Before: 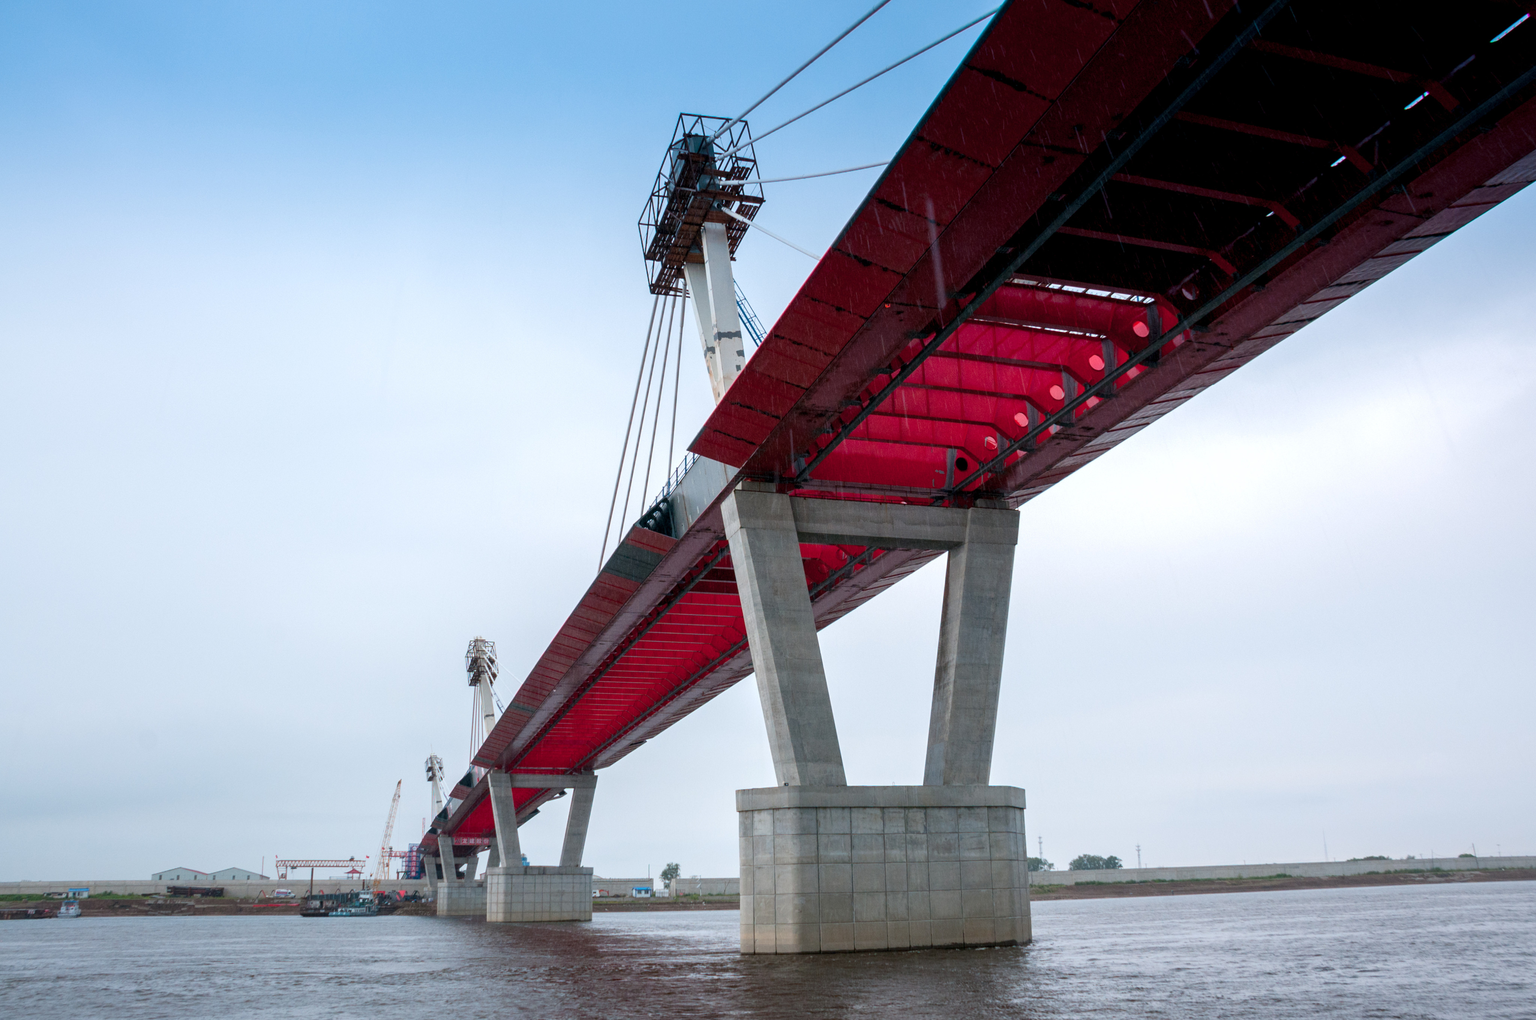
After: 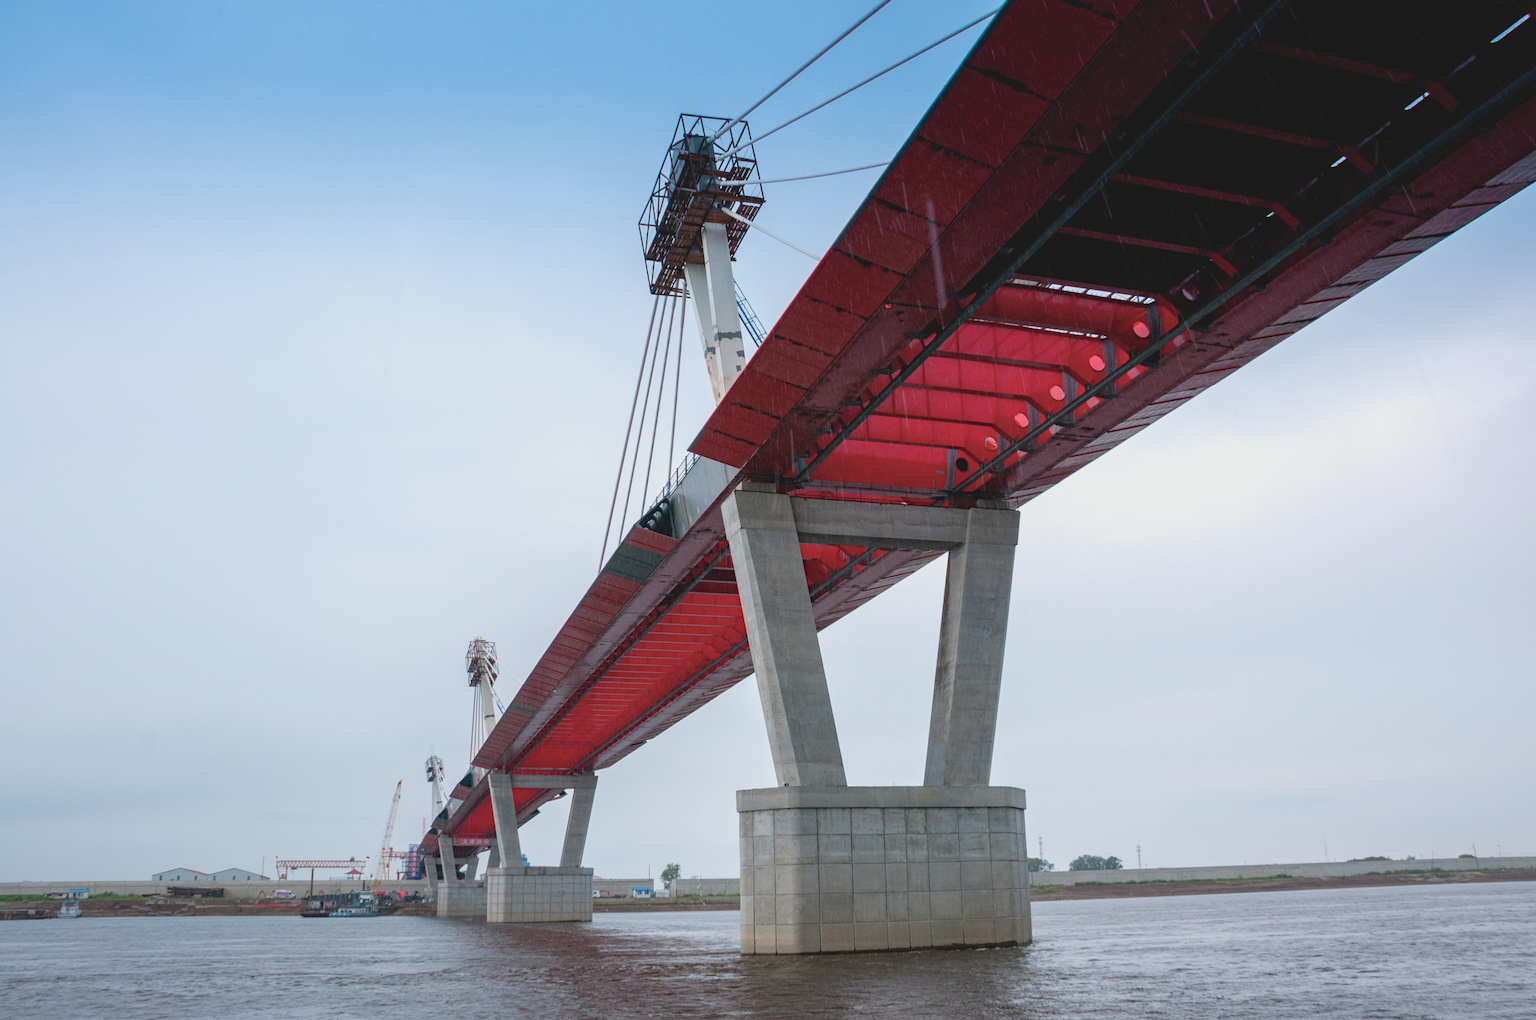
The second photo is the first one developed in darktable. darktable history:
contrast brightness saturation: contrast -0.149, brightness 0.049, saturation -0.13
haze removal: compatibility mode true, adaptive false
